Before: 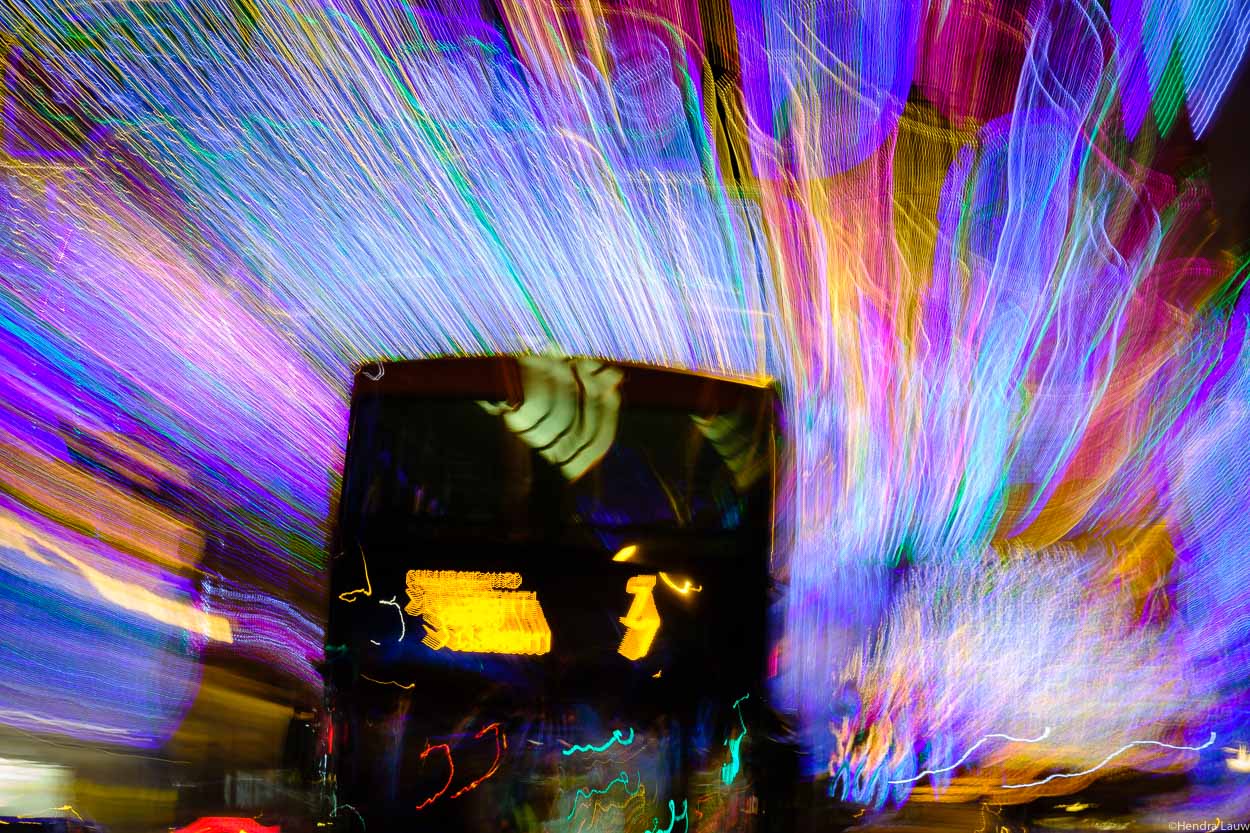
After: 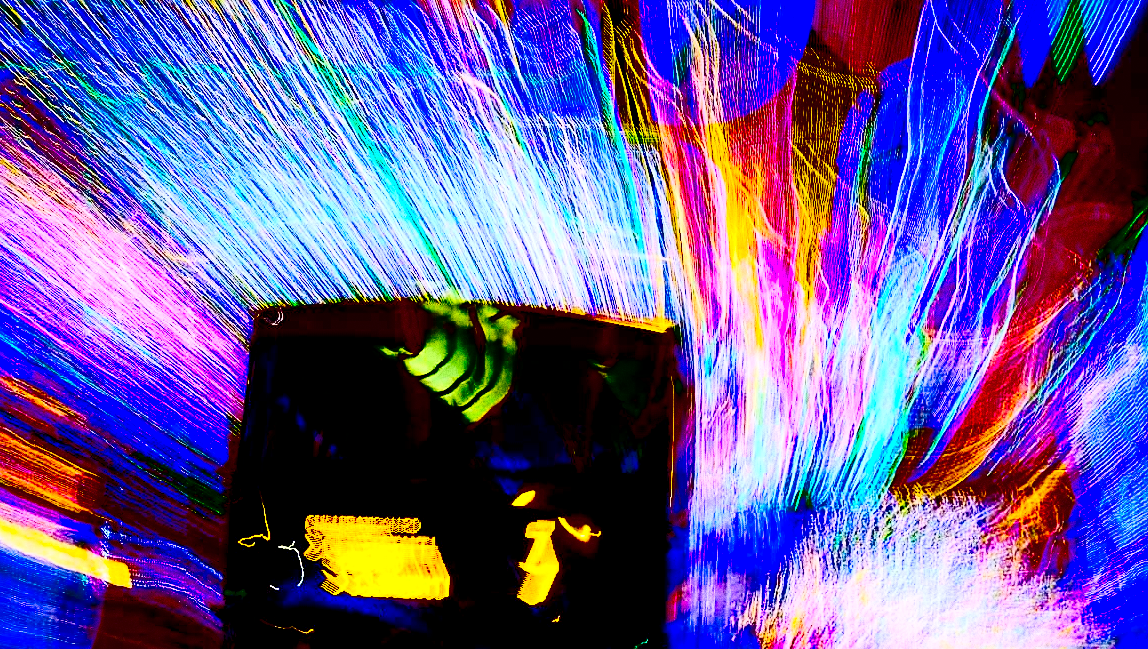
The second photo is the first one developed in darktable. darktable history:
crop: left 8.155%, top 6.611%, bottom 15.385%
sharpen: amount 0.55
grain: strength 49.07%
color balance rgb: perceptual saturation grading › global saturation 20%, global vibrance 20%
exposure: black level correction 0.005, exposure 0.001 EV, compensate highlight preservation false
contrast brightness saturation: contrast 0.77, brightness -1, saturation 1
tone curve: curves: ch0 [(0, 0) (0.003, 0.004) (0.011, 0.015) (0.025, 0.033) (0.044, 0.059) (0.069, 0.093) (0.1, 0.133) (0.136, 0.182) (0.177, 0.237) (0.224, 0.3) (0.277, 0.369) (0.335, 0.437) (0.399, 0.511) (0.468, 0.584) (0.543, 0.656) (0.623, 0.729) (0.709, 0.8) (0.801, 0.872) (0.898, 0.935) (1, 1)], preserve colors none
